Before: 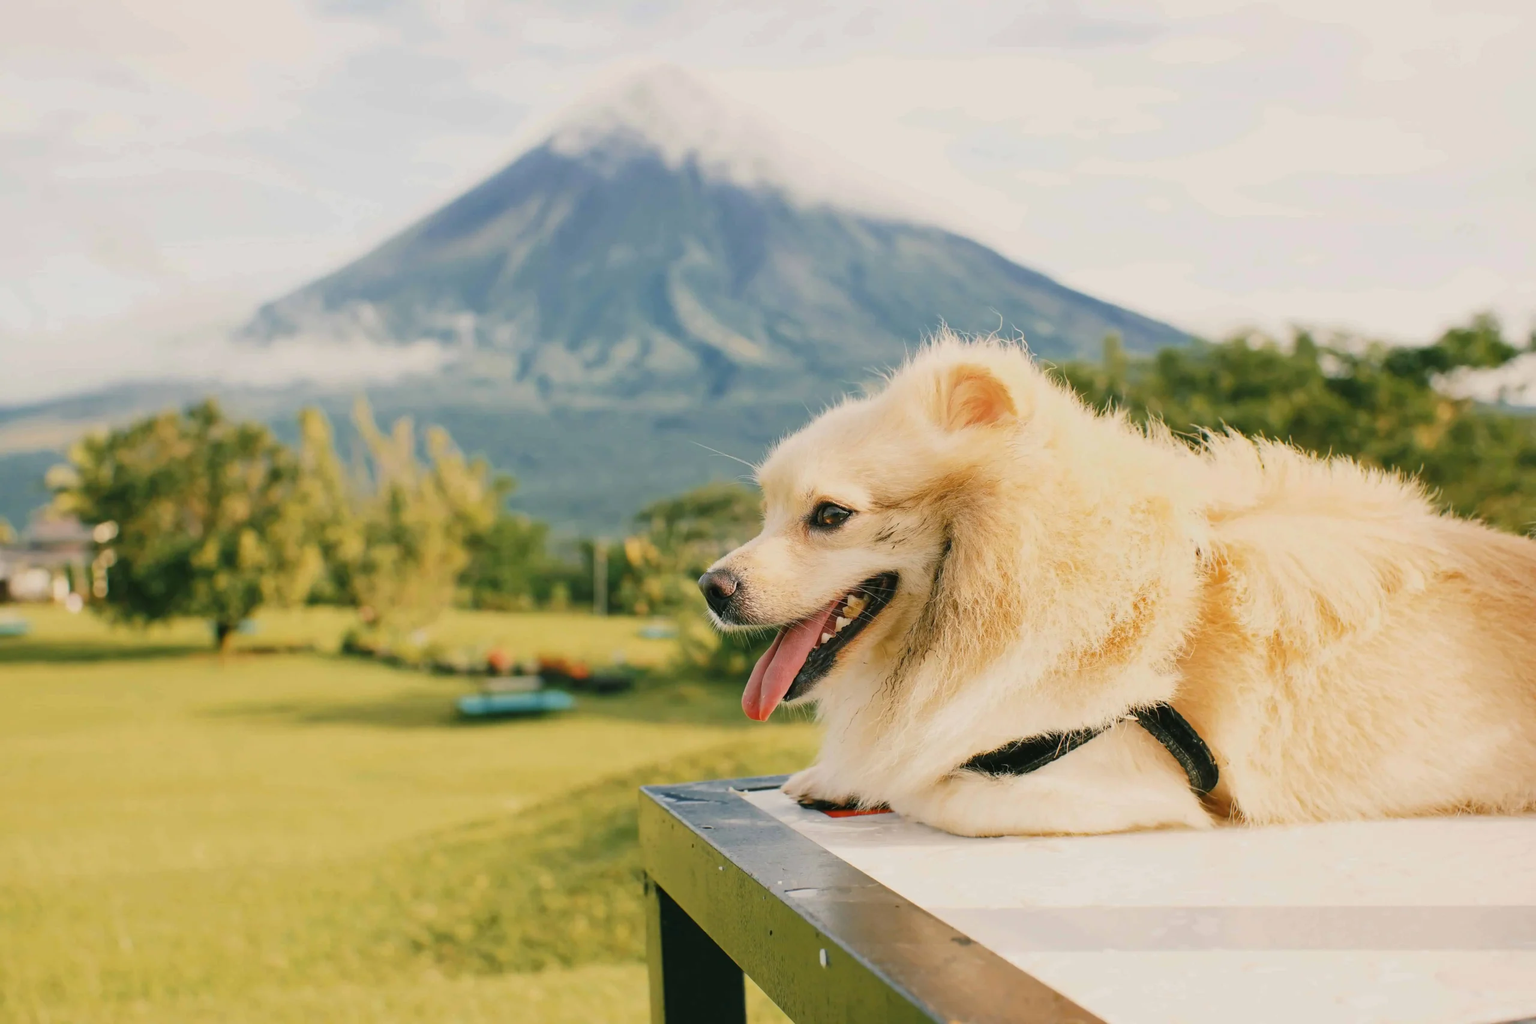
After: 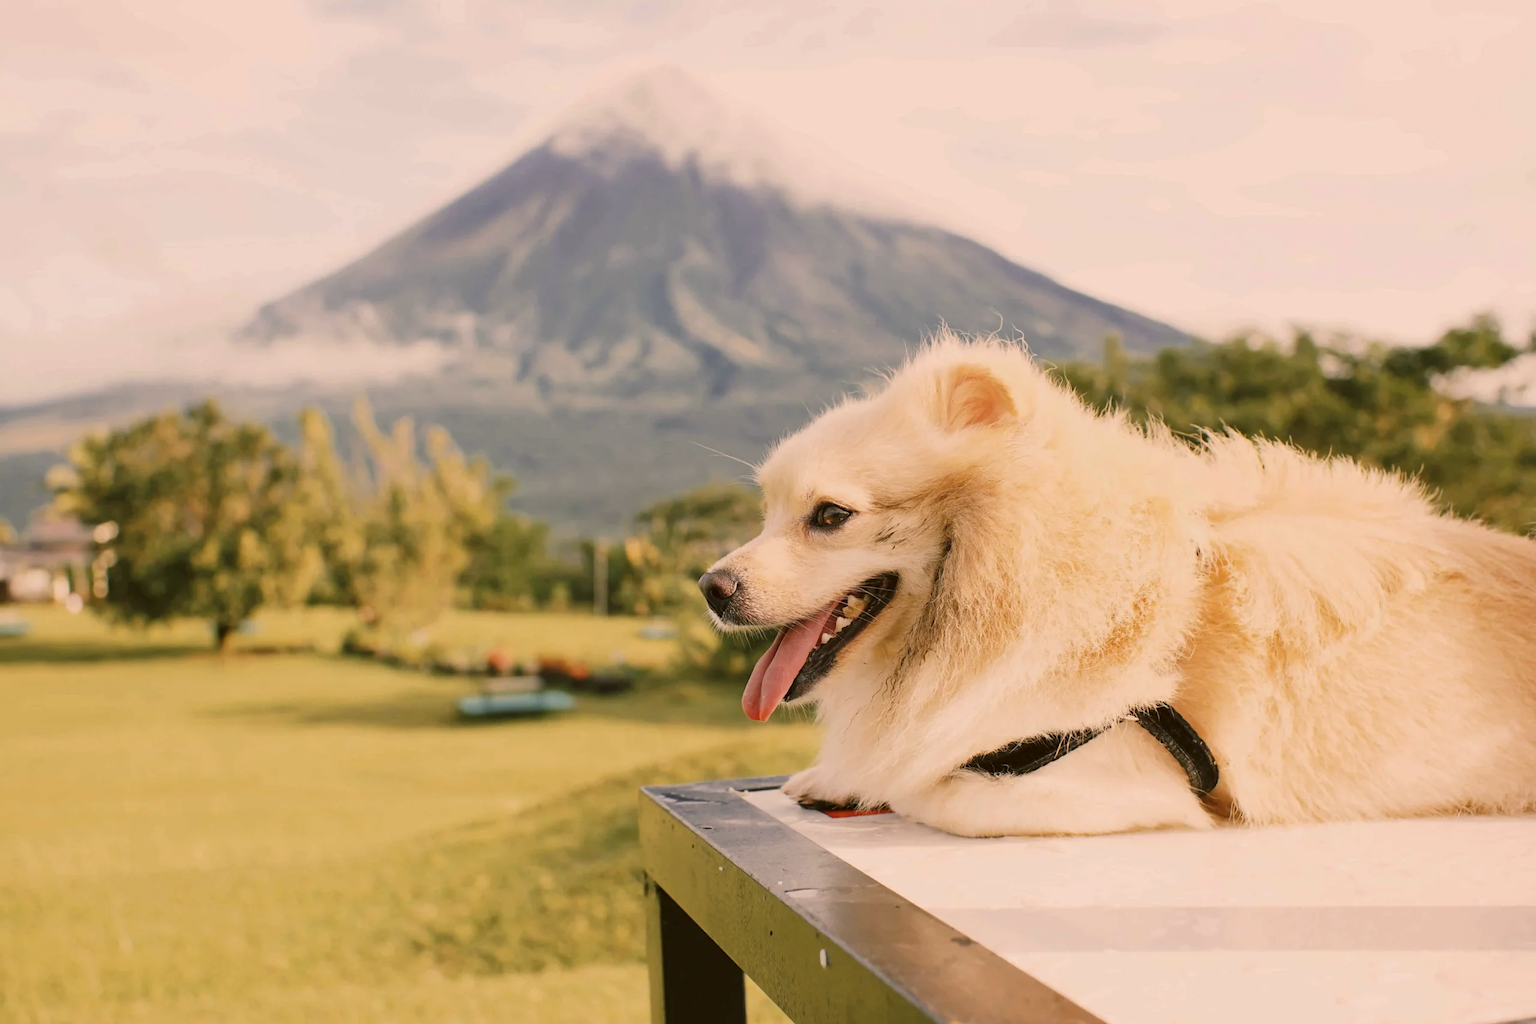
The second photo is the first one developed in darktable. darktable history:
color correction: highlights a* 10.23, highlights b* 9.78, shadows a* 8.47, shadows b* 8.48, saturation 0.81
